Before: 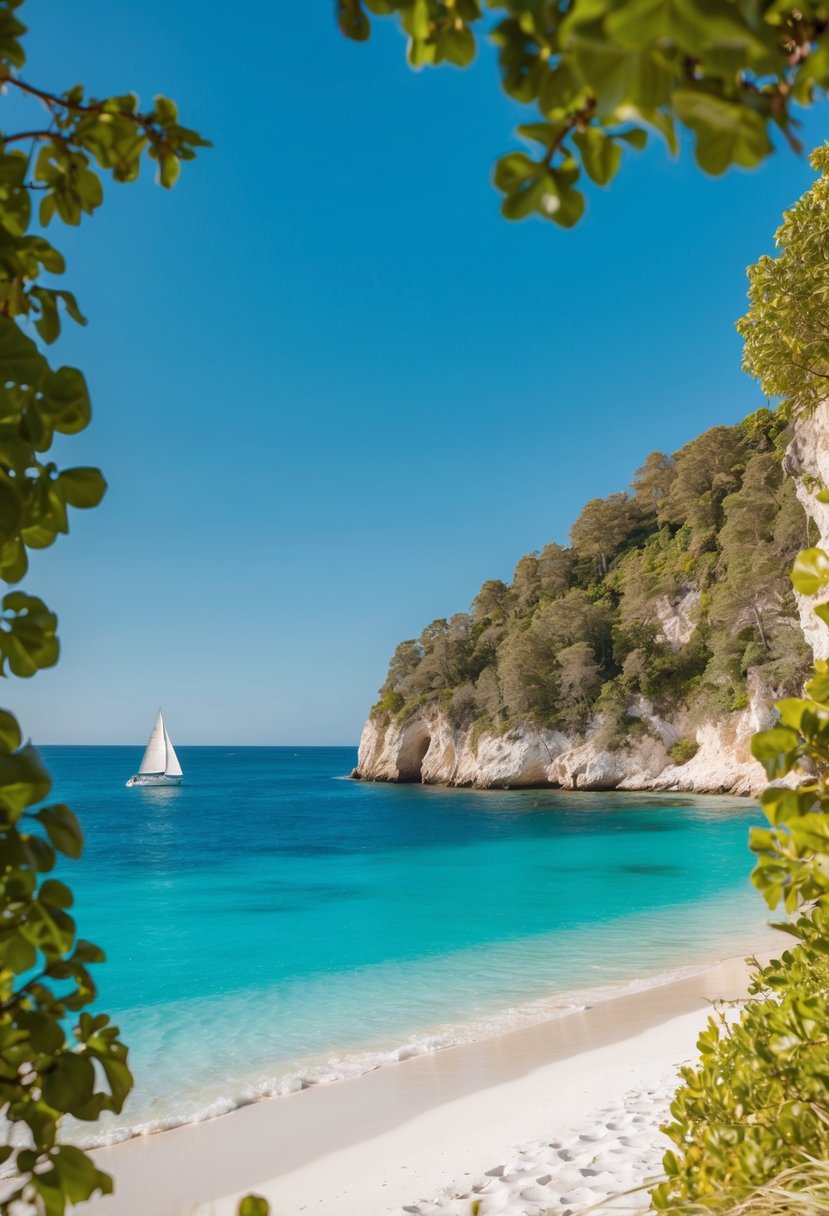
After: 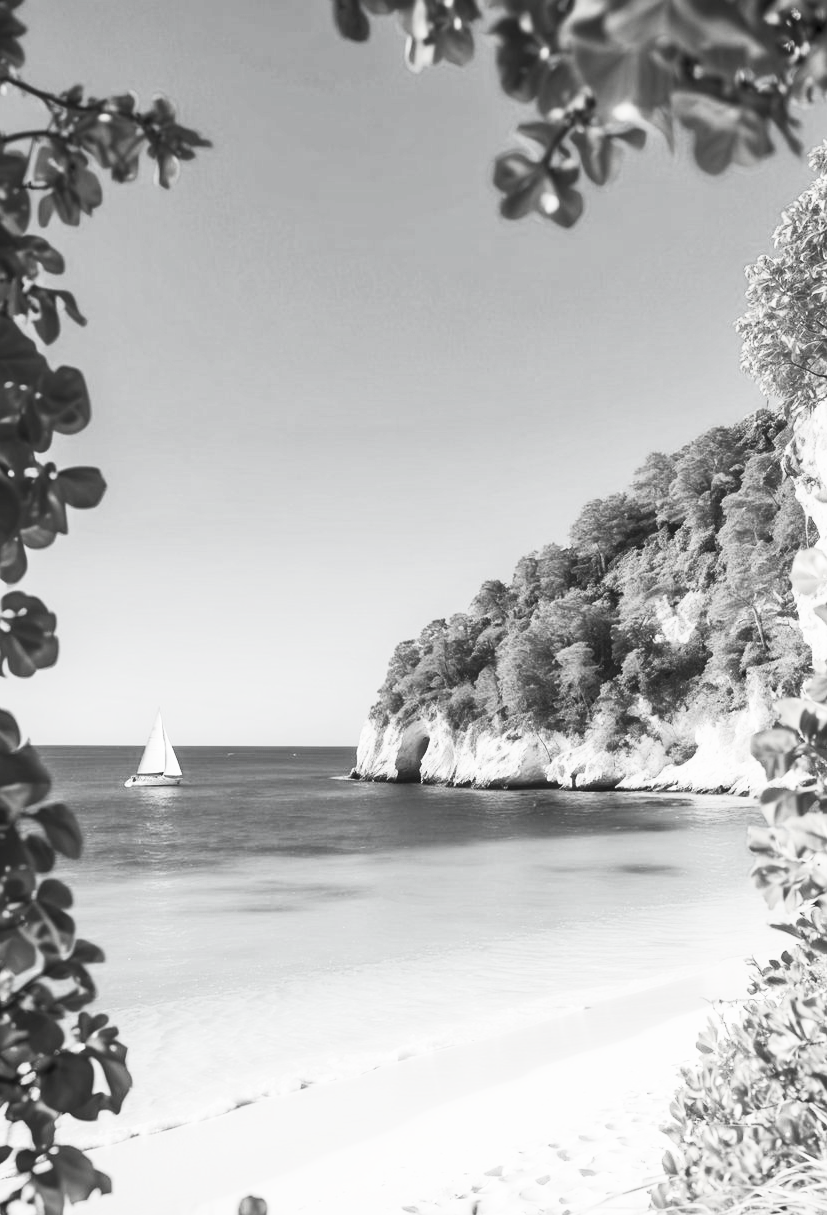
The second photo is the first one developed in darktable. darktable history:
contrast brightness saturation: contrast 0.546, brightness 0.477, saturation -0.982
crop: left 0.149%
